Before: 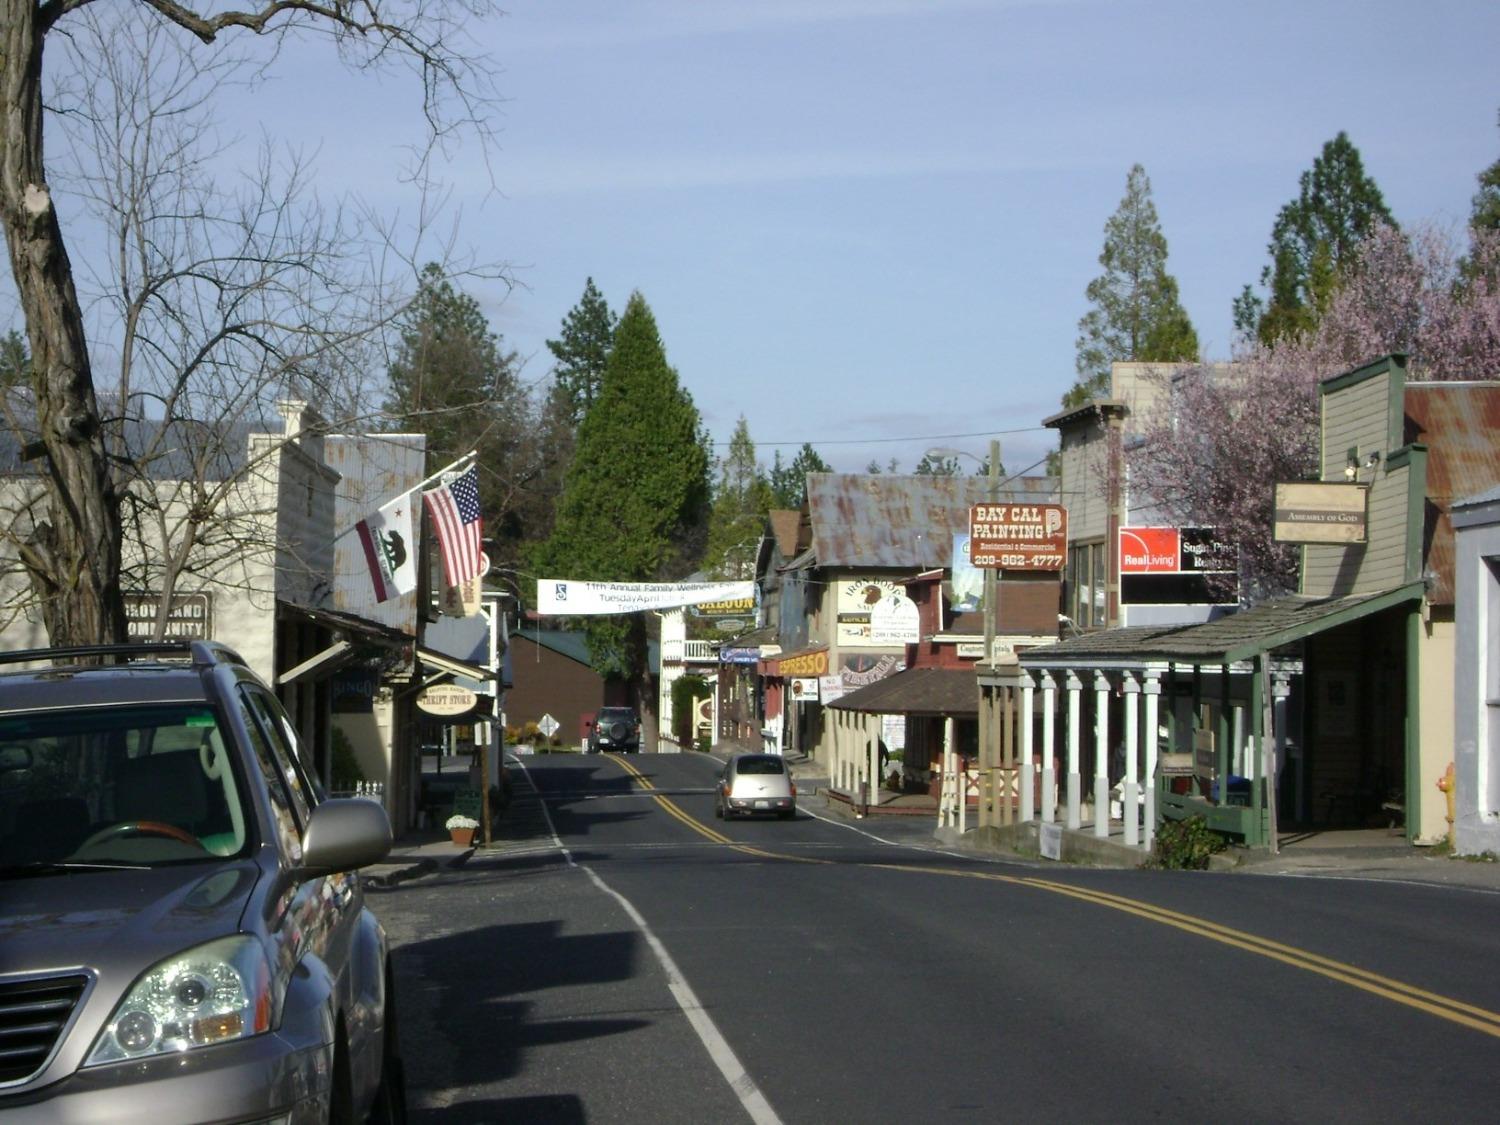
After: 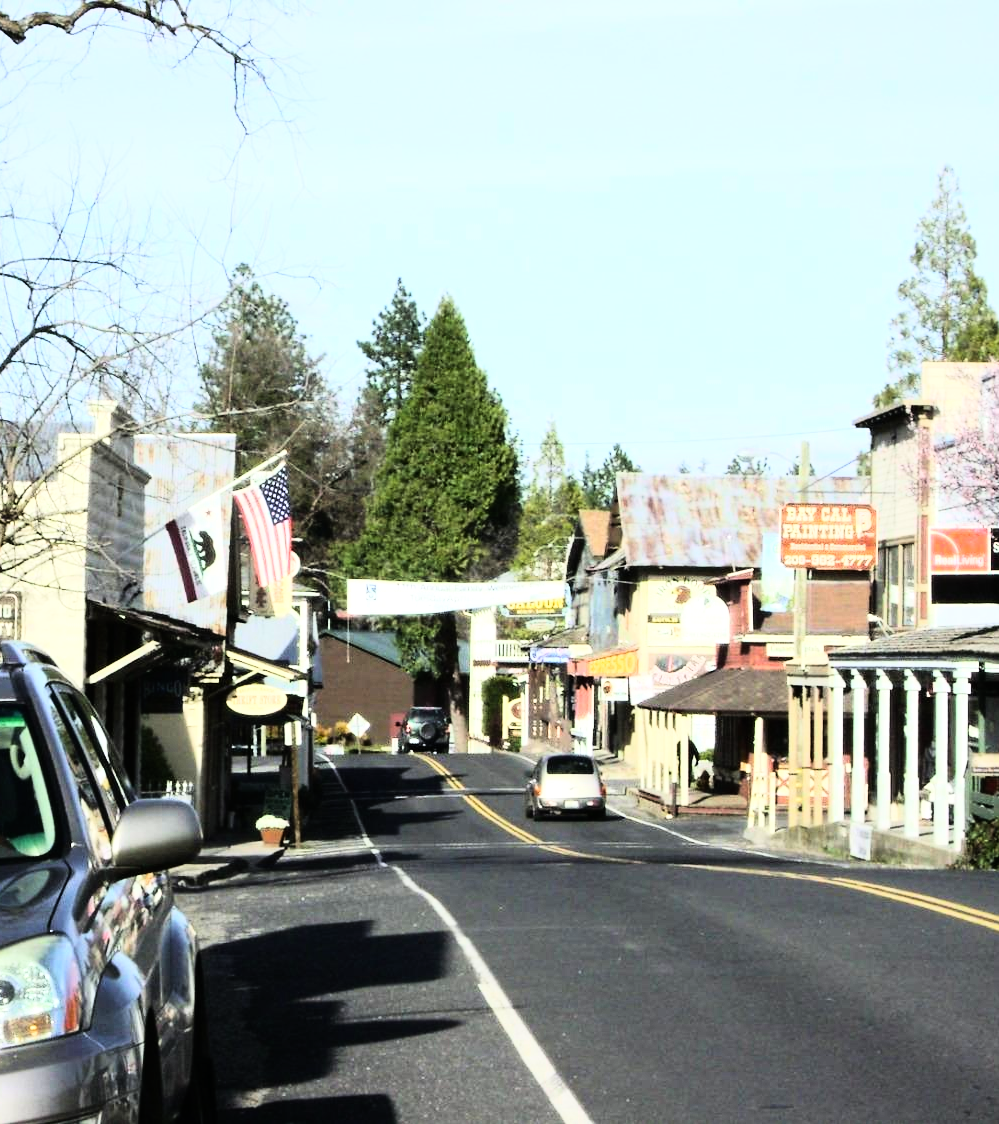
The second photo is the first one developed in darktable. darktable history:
rgb curve: curves: ch0 [(0, 0) (0.21, 0.15) (0.24, 0.21) (0.5, 0.75) (0.75, 0.96) (0.89, 0.99) (1, 1)]; ch1 [(0, 0.02) (0.21, 0.13) (0.25, 0.2) (0.5, 0.67) (0.75, 0.9) (0.89, 0.97) (1, 1)]; ch2 [(0, 0.02) (0.21, 0.13) (0.25, 0.2) (0.5, 0.67) (0.75, 0.9) (0.89, 0.97) (1, 1)], compensate middle gray true
exposure: black level correction 0, exposure 0.5 EV, compensate highlight preservation false
crop and rotate: left 12.673%, right 20.66%
